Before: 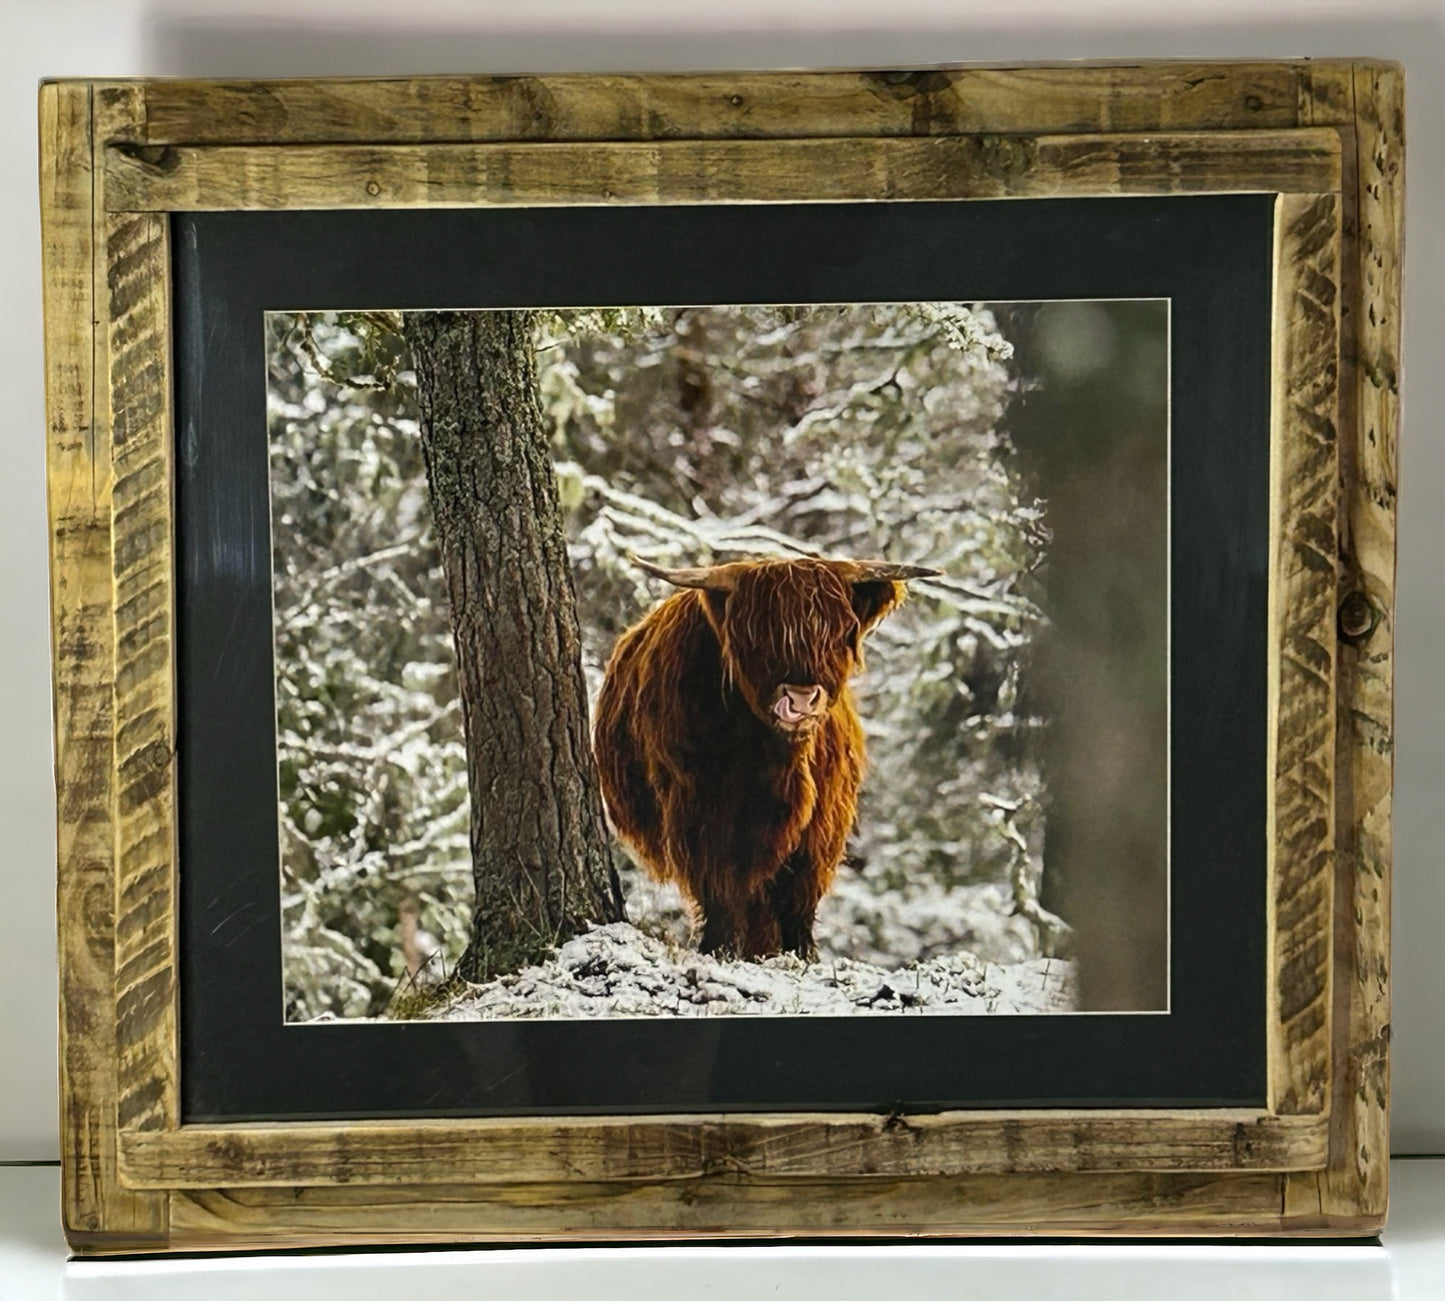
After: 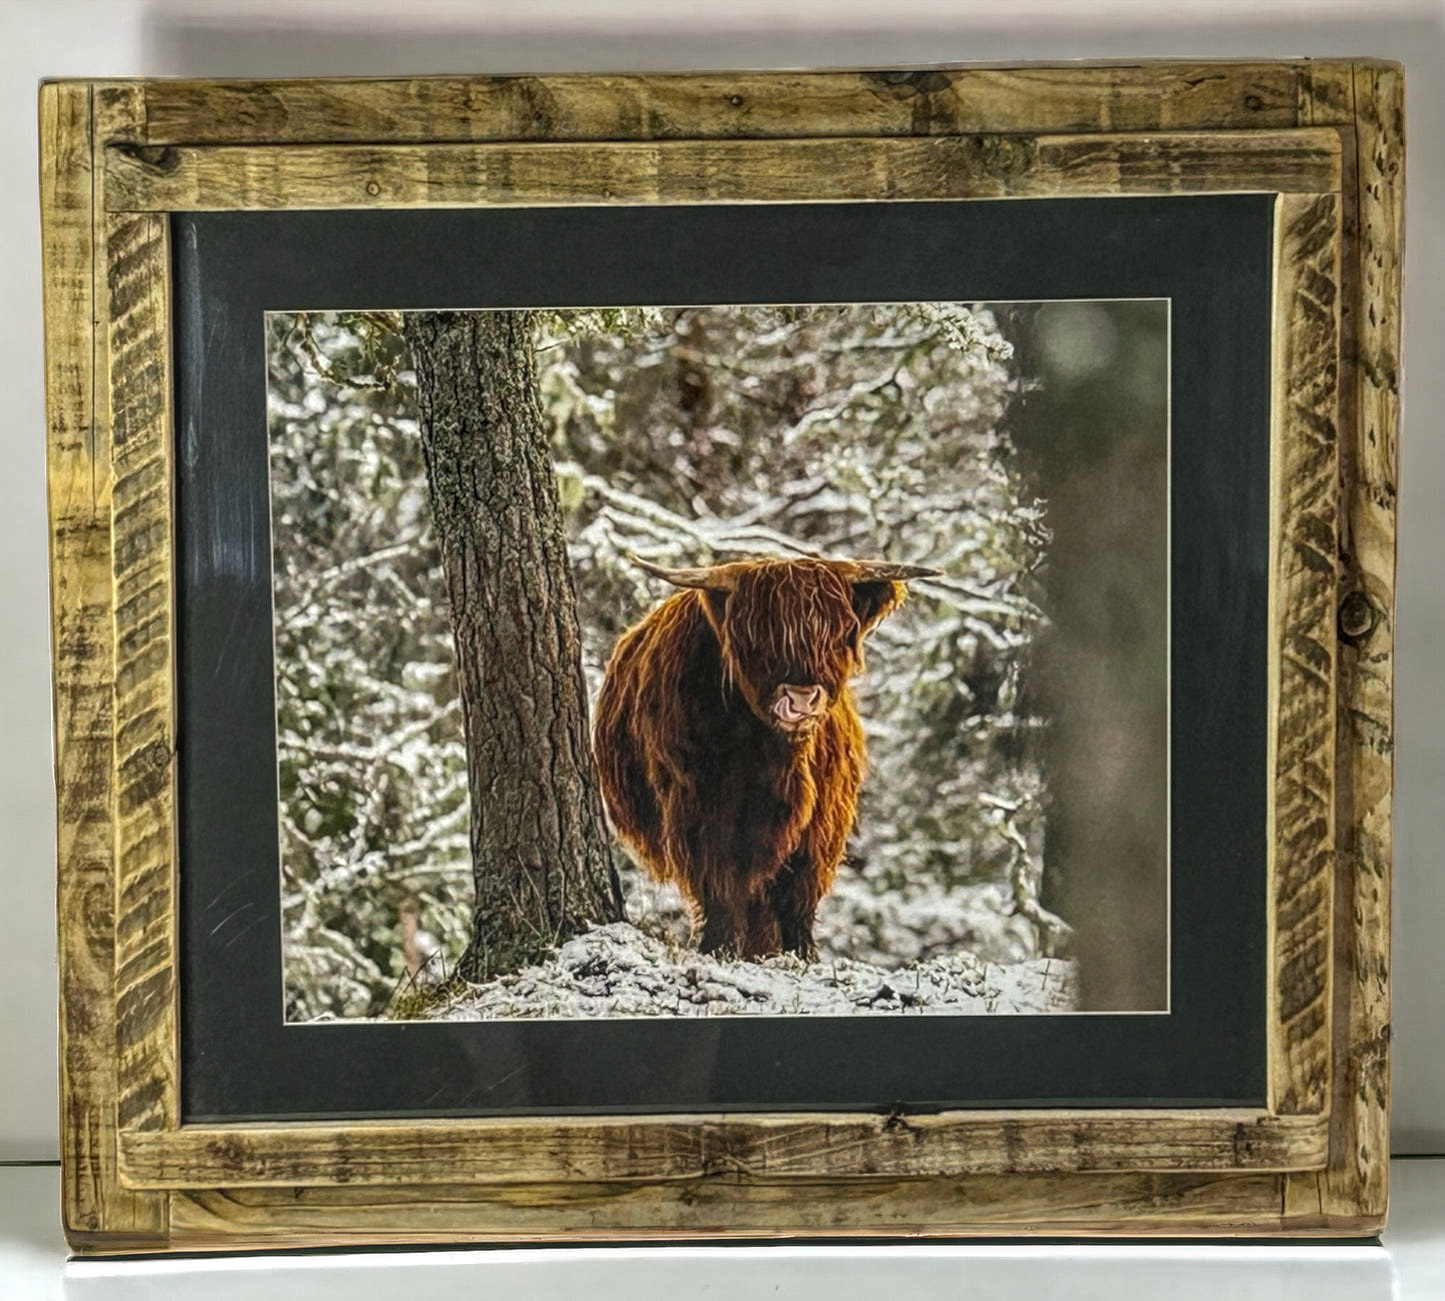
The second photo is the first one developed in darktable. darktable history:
local contrast: highlights 74%, shadows 55%, detail 177%, midtone range 0.214
